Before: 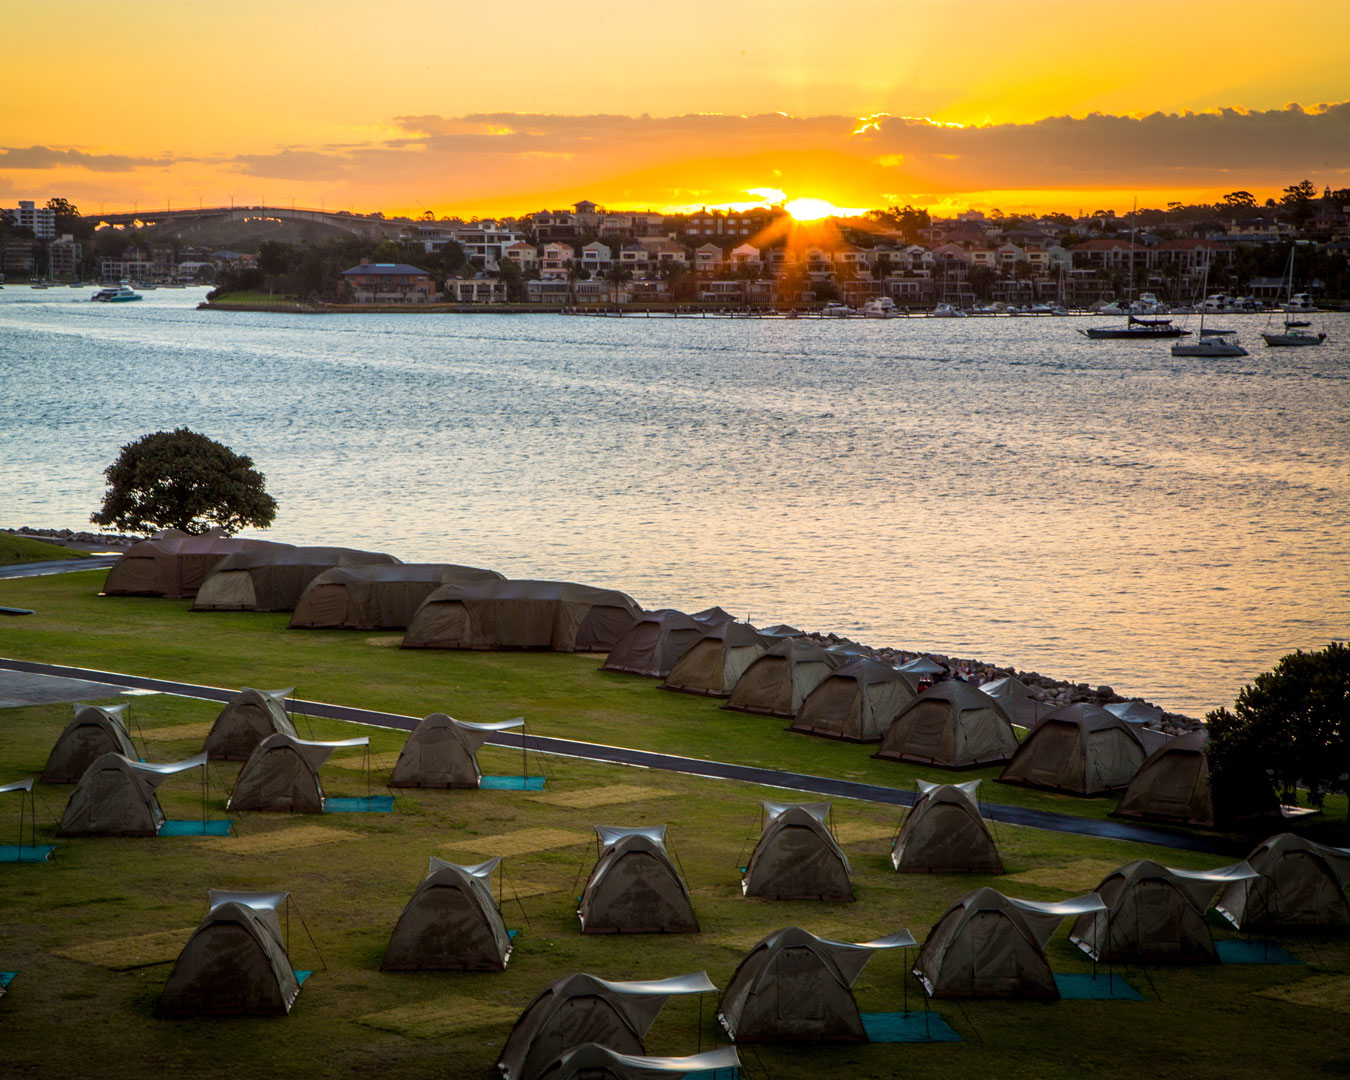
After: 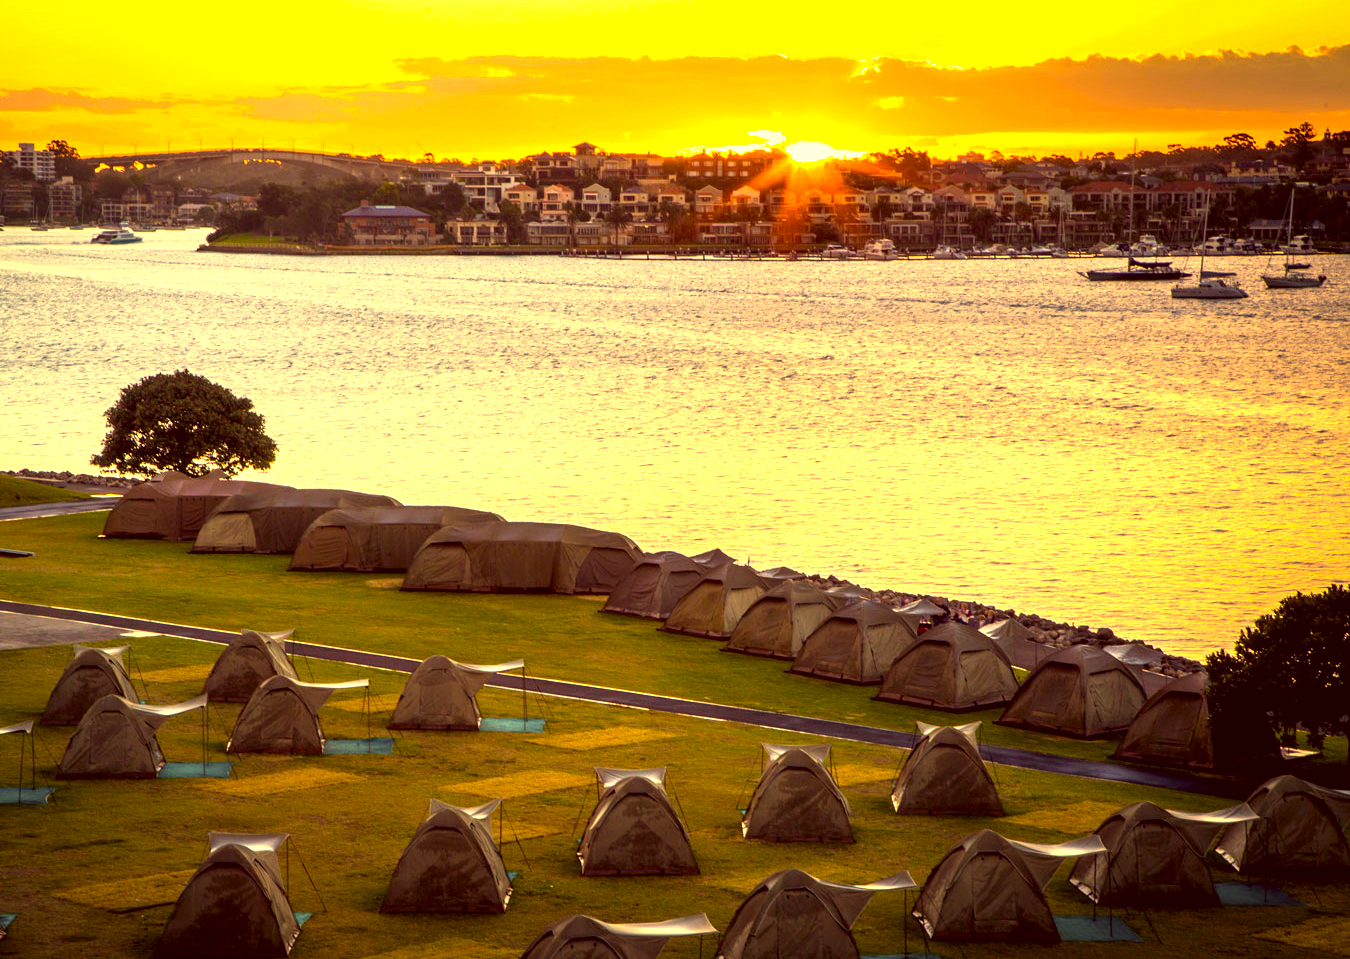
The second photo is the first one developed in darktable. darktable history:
crop and rotate: top 5.519%, bottom 5.644%
exposure: exposure 0.566 EV, compensate exposure bias true, compensate highlight preservation false
color balance rgb: shadows lift › chroma 0.778%, shadows lift › hue 110.95°, highlights gain › chroma 3.758%, highlights gain › hue 58.91°, perceptual saturation grading › global saturation 0.012%, perceptual brilliance grading › global brilliance 11.721%
color correction: highlights a* 9.78, highlights b* 38.34, shadows a* 14.86, shadows b* 3.3
